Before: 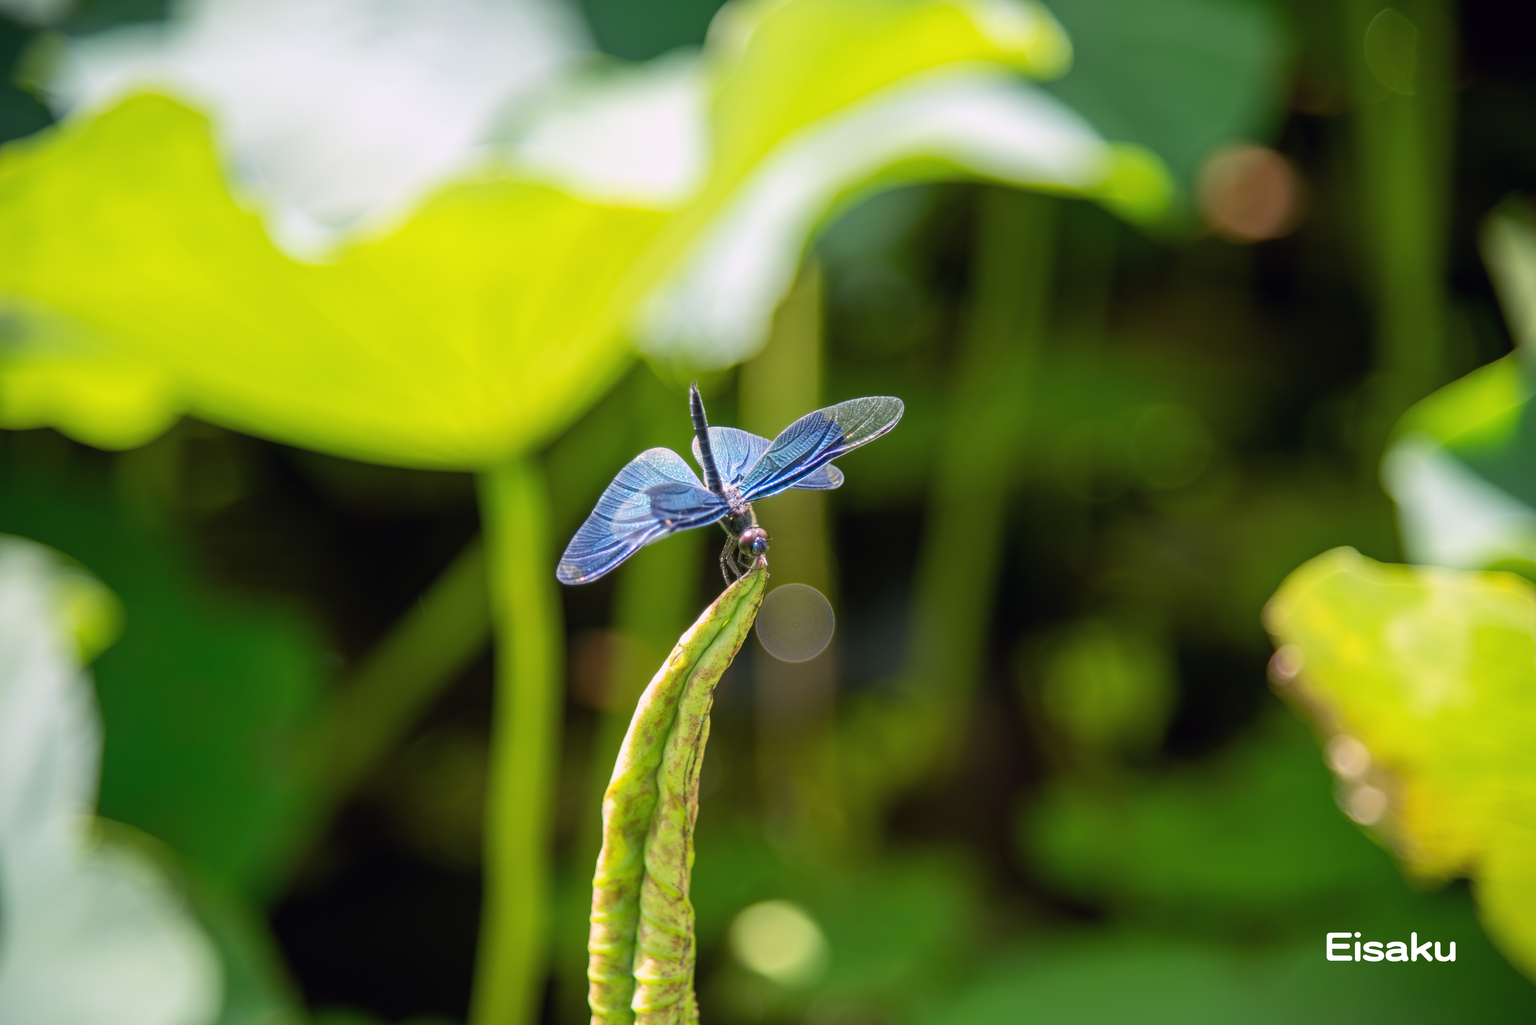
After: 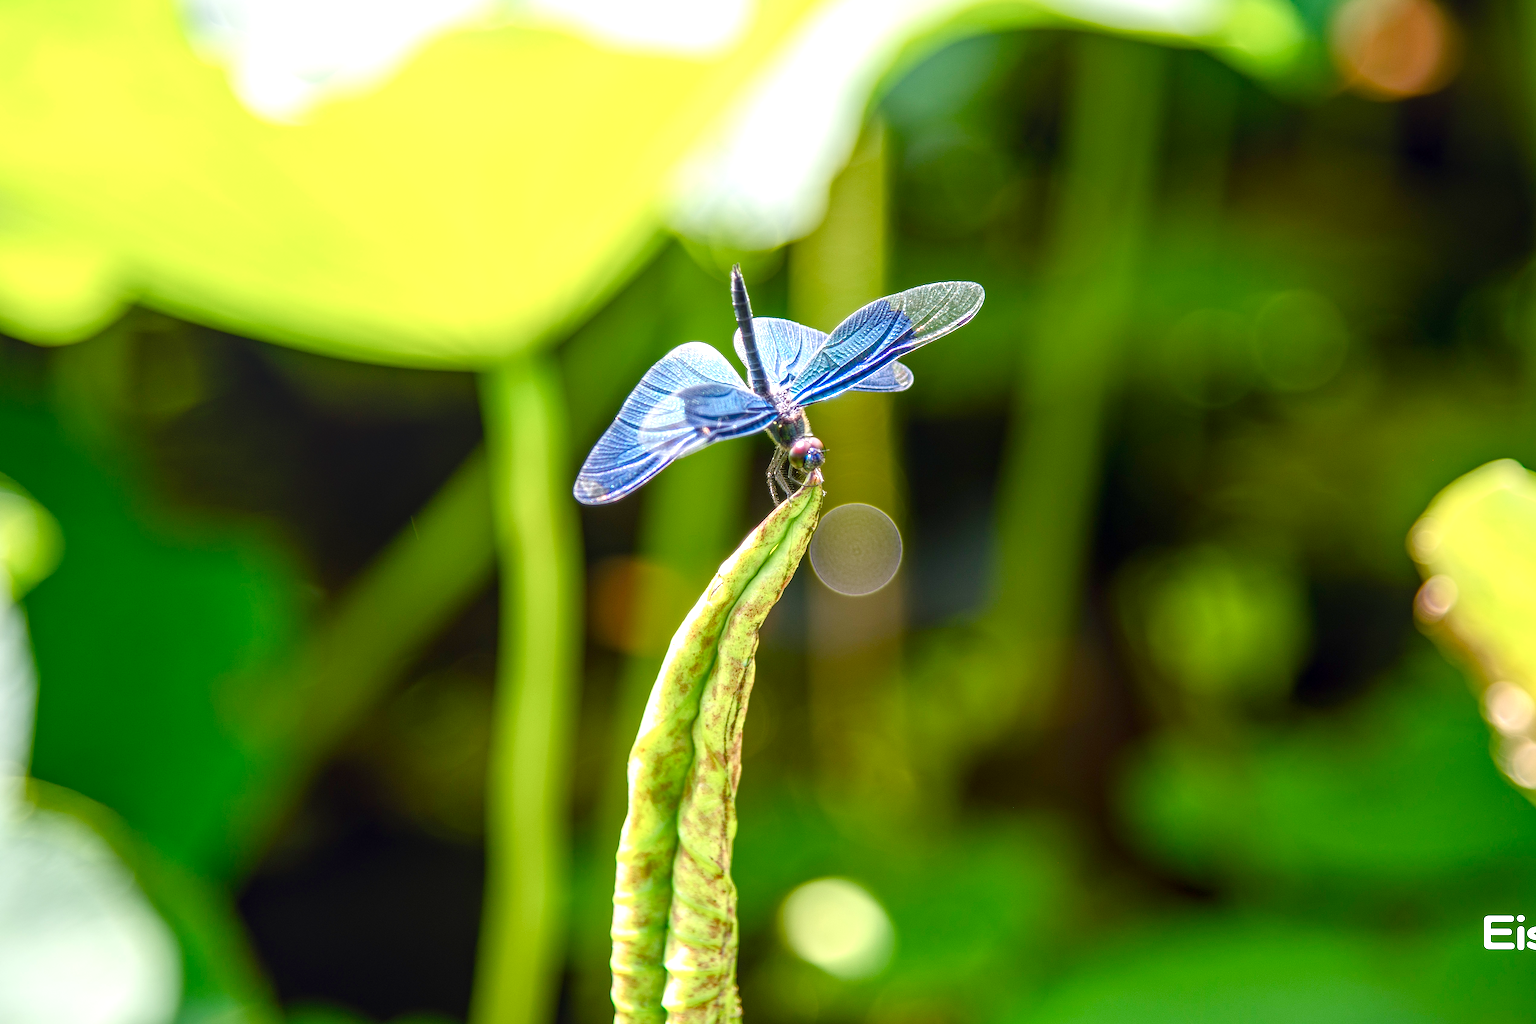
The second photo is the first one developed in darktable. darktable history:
exposure: black level correction 0, exposure 0.704 EV, compensate highlight preservation false
local contrast: on, module defaults
crop and rotate: left 4.685%, top 15.465%, right 10.713%
sharpen: on, module defaults
color balance rgb: perceptual saturation grading › global saturation 0.683%, perceptual saturation grading › highlights -16.964%, perceptual saturation grading › mid-tones 33.007%, perceptual saturation grading › shadows 50.444%, global vibrance -23.683%
shadows and highlights: radius 334.56, shadows 64.02, highlights 5, compress 88.02%, highlights color adjustment 56.06%, soften with gaussian
